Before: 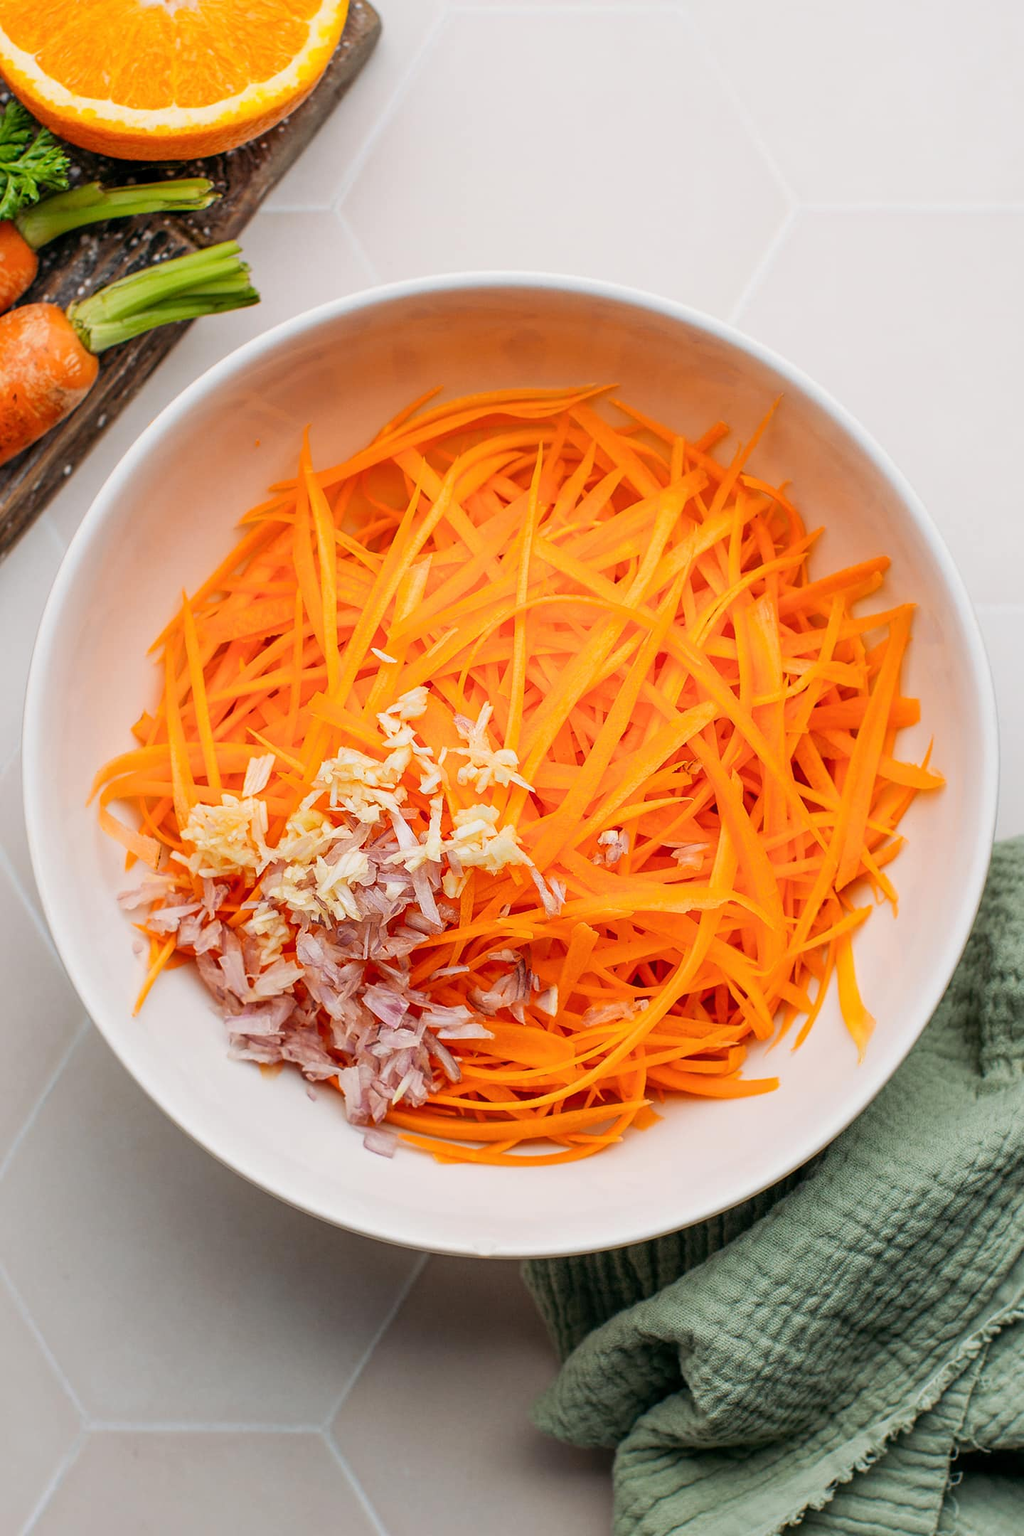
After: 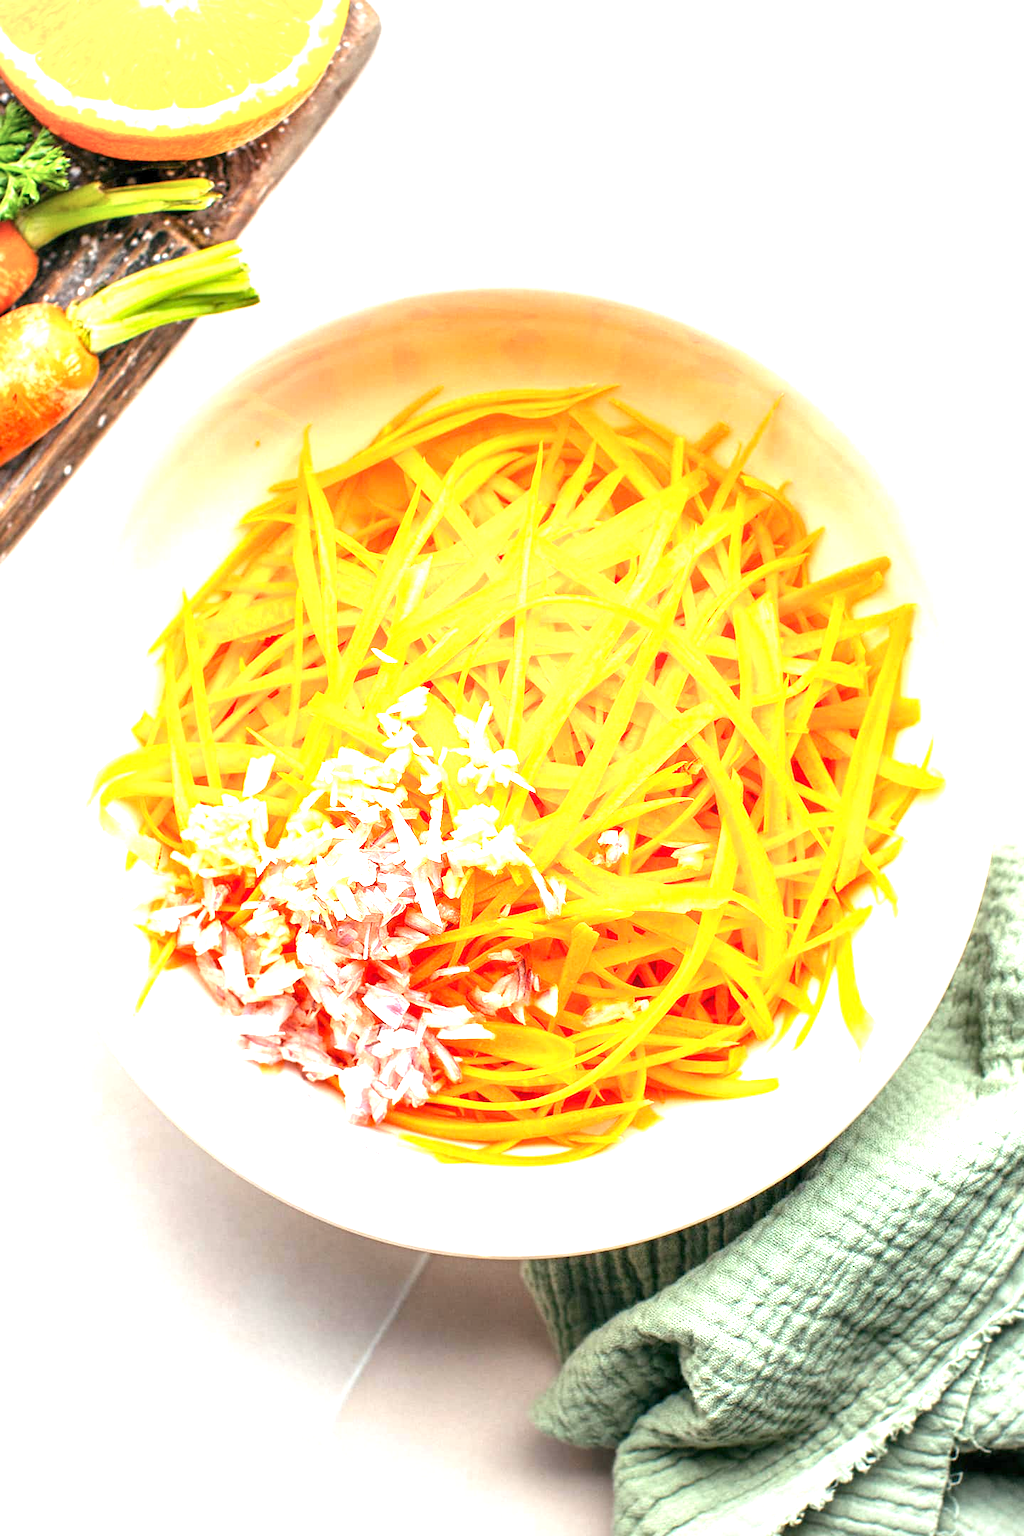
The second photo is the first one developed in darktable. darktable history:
vignetting: brightness -0.409, saturation -0.289
exposure: exposure 2.031 EV, compensate exposure bias true, compensate highlight preservation false
